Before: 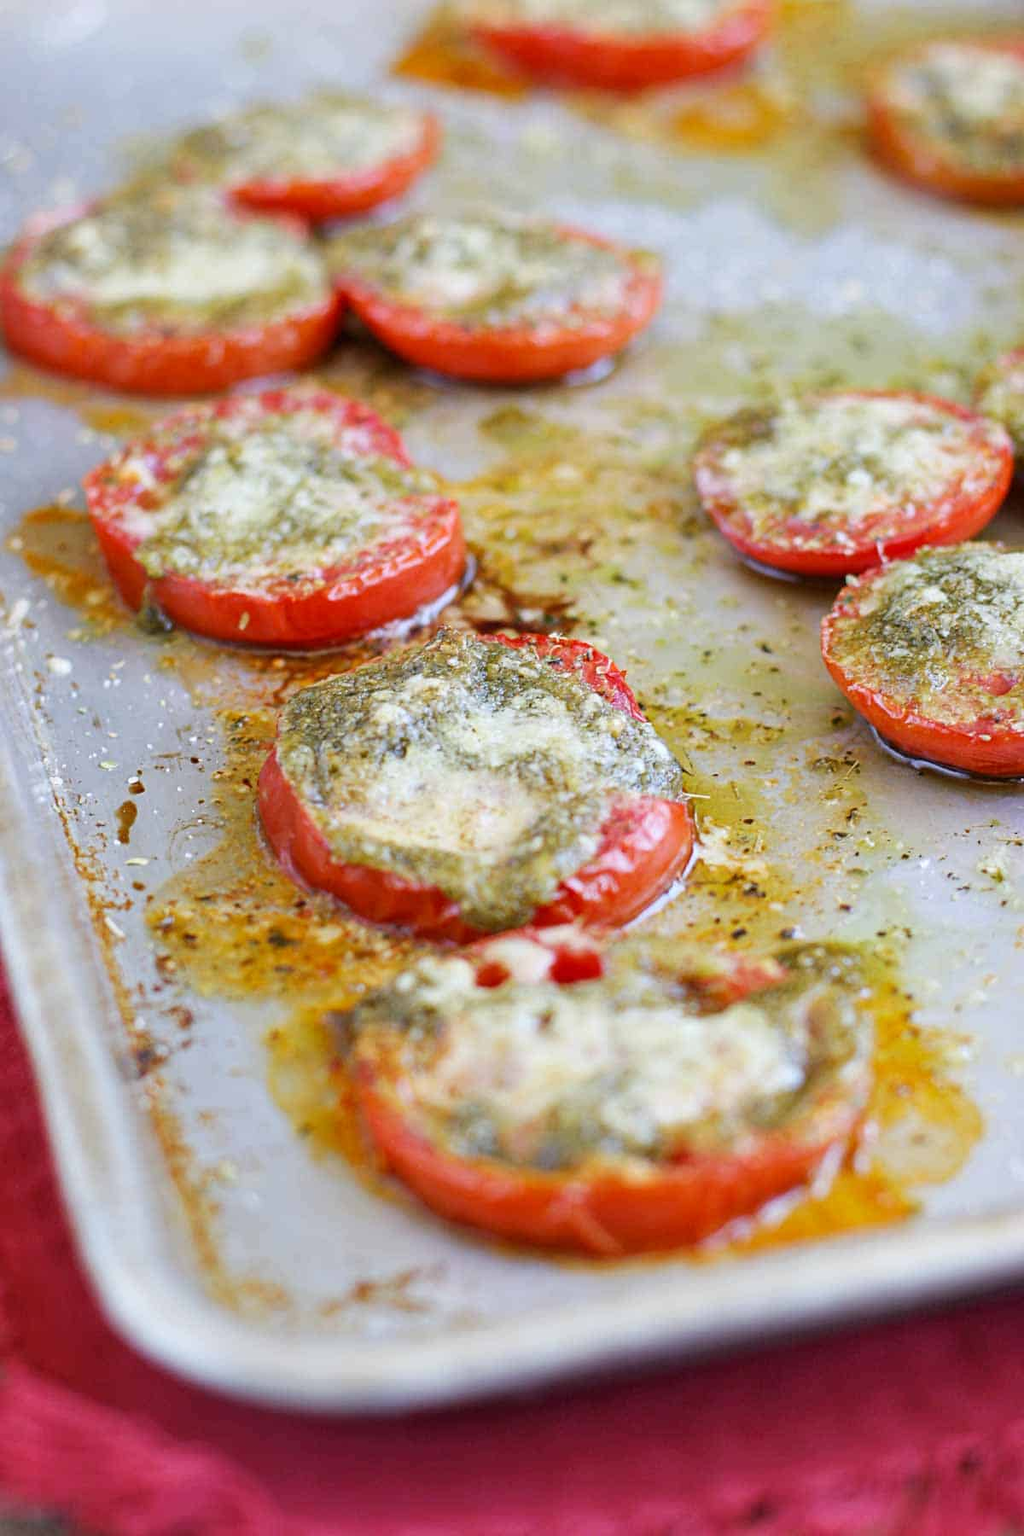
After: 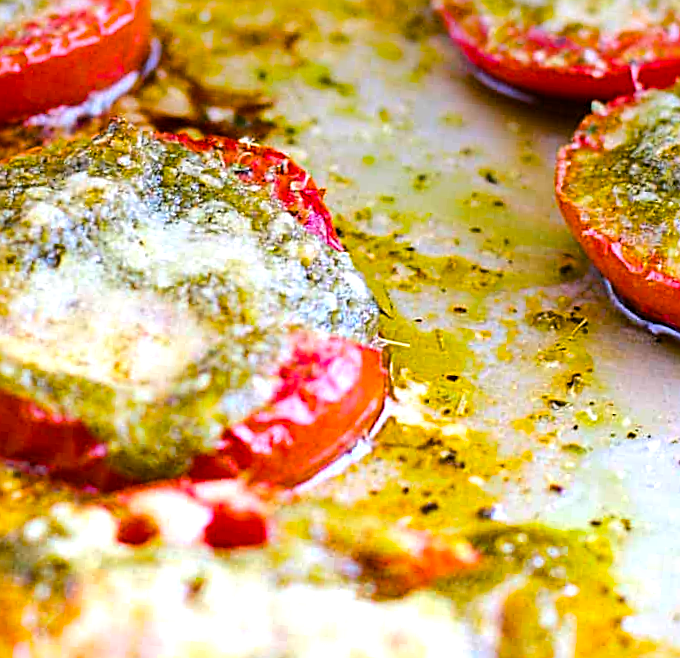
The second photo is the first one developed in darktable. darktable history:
rotate and perspective: rotation 5.12°, automatic cropping off
tone equalizer: -8 EV -0.75 EV, -7 EV -0.7 EV, -6 EV -0.6 EV, -5 EV -0.4 EV, -3 EV 0.4 EV, -2 EV 0.6 EV, -1 EV 0.7 EV, +0 EV 0.75 EV, edges refinement/feathering 500, mask exposure compensation -1.57 EV, preserve details no
color balance rgb: linear chroma grading › global chroma 25%, perceptual saturation grading › global saturation 50%
sharpen: on, module defaults
crop: left 36.607%, top 34.735%, right 13.146%, bottom 30.611%
white balance: red 1.009, blue 1.027
vignetting: fall-off start 116.67%, fall-off radius 59.26%, brightness -0.31, saturation -0.056
graduated density: on, module defaults
